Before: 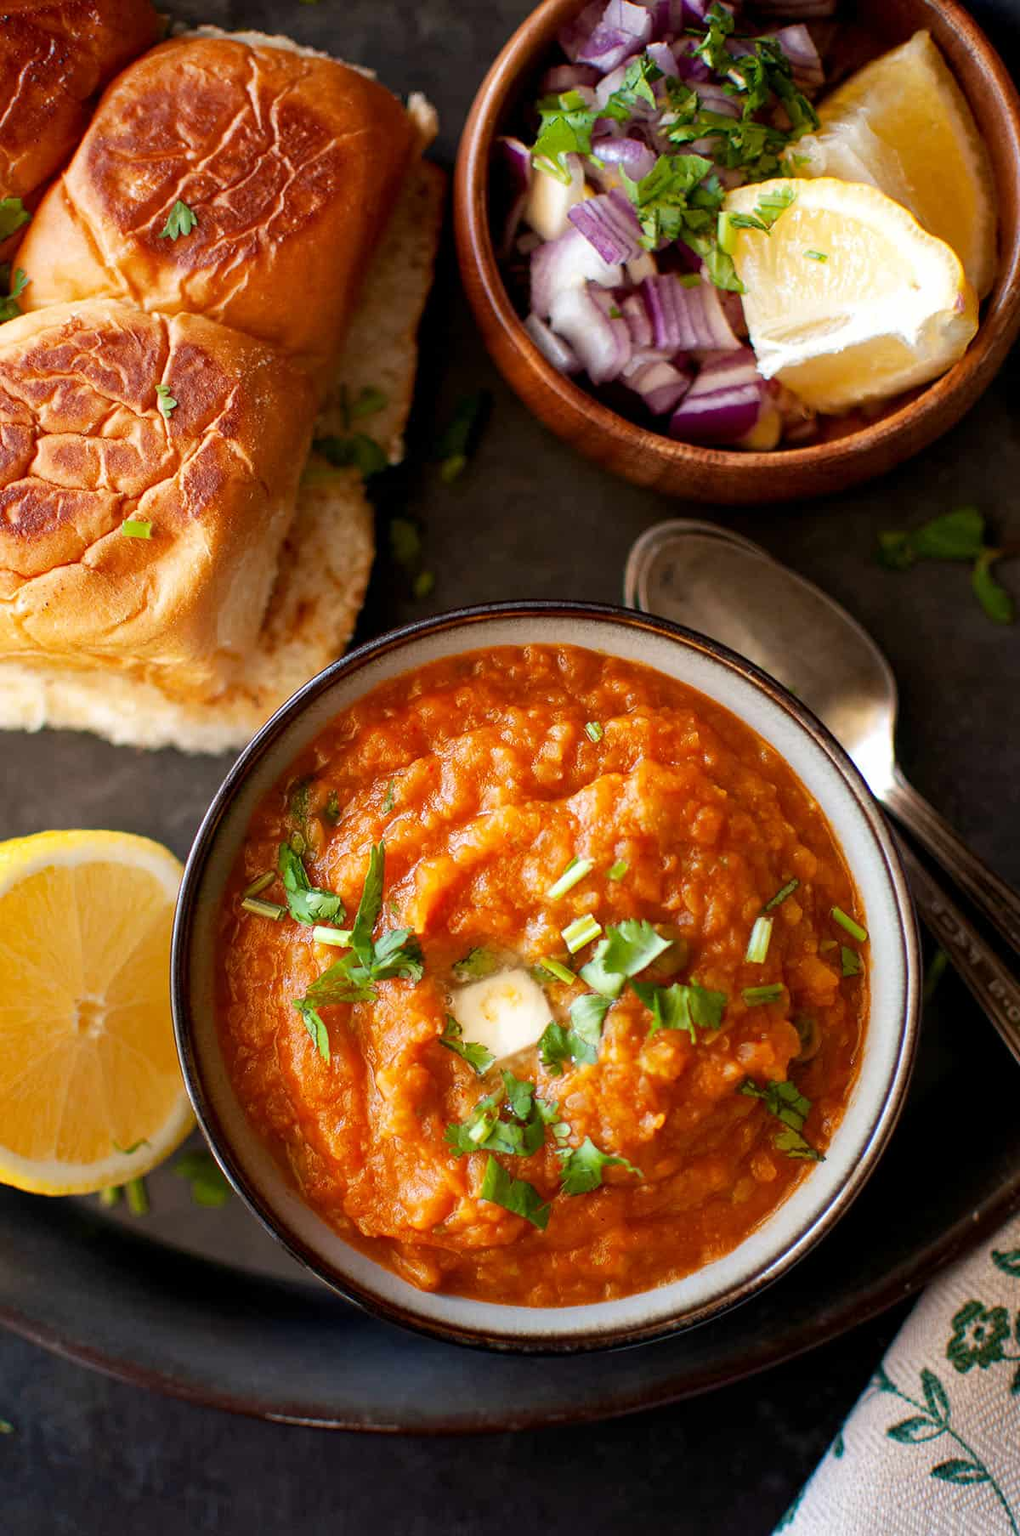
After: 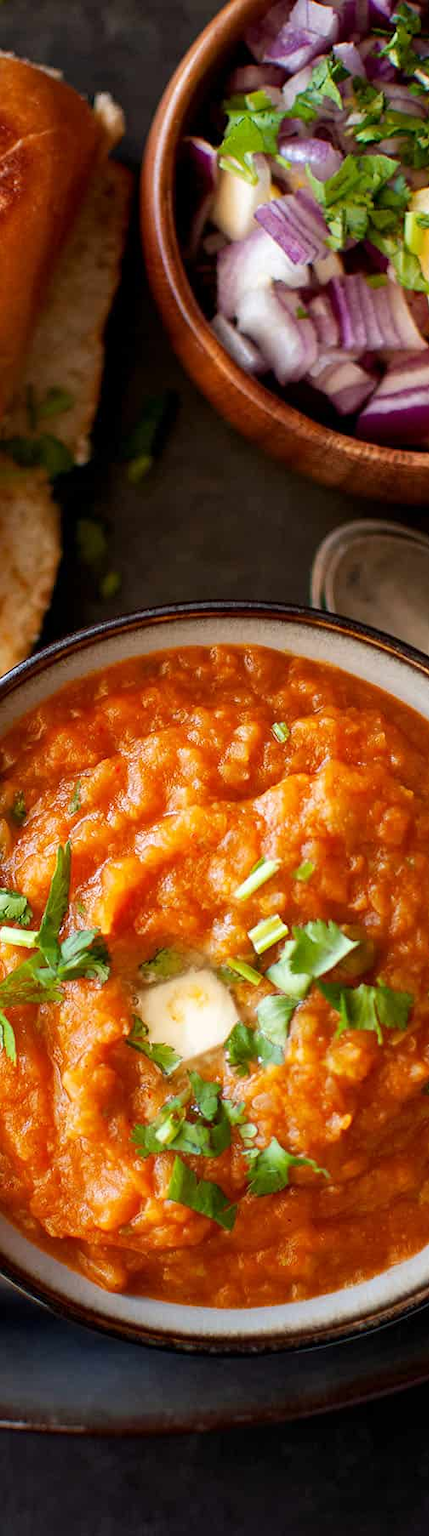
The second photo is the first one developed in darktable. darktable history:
crop: left 30.778%, right 27.106%
